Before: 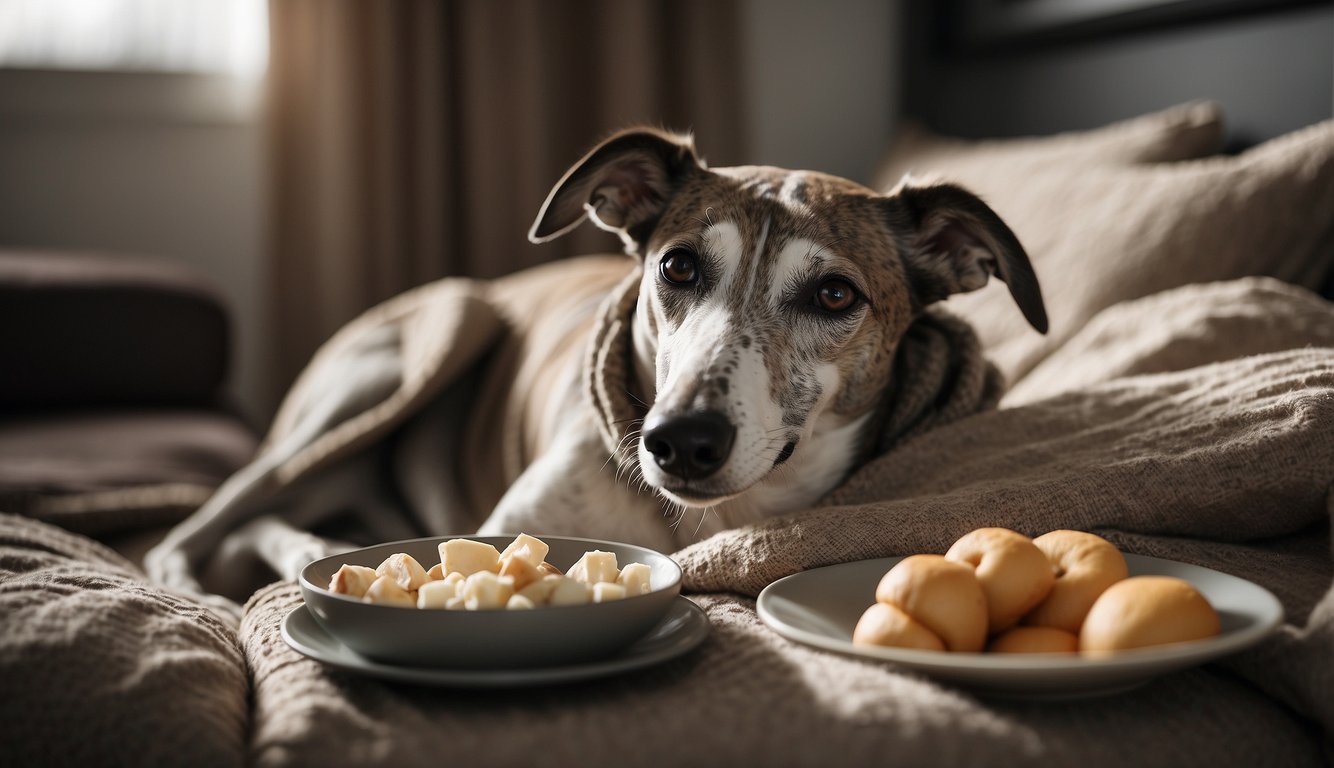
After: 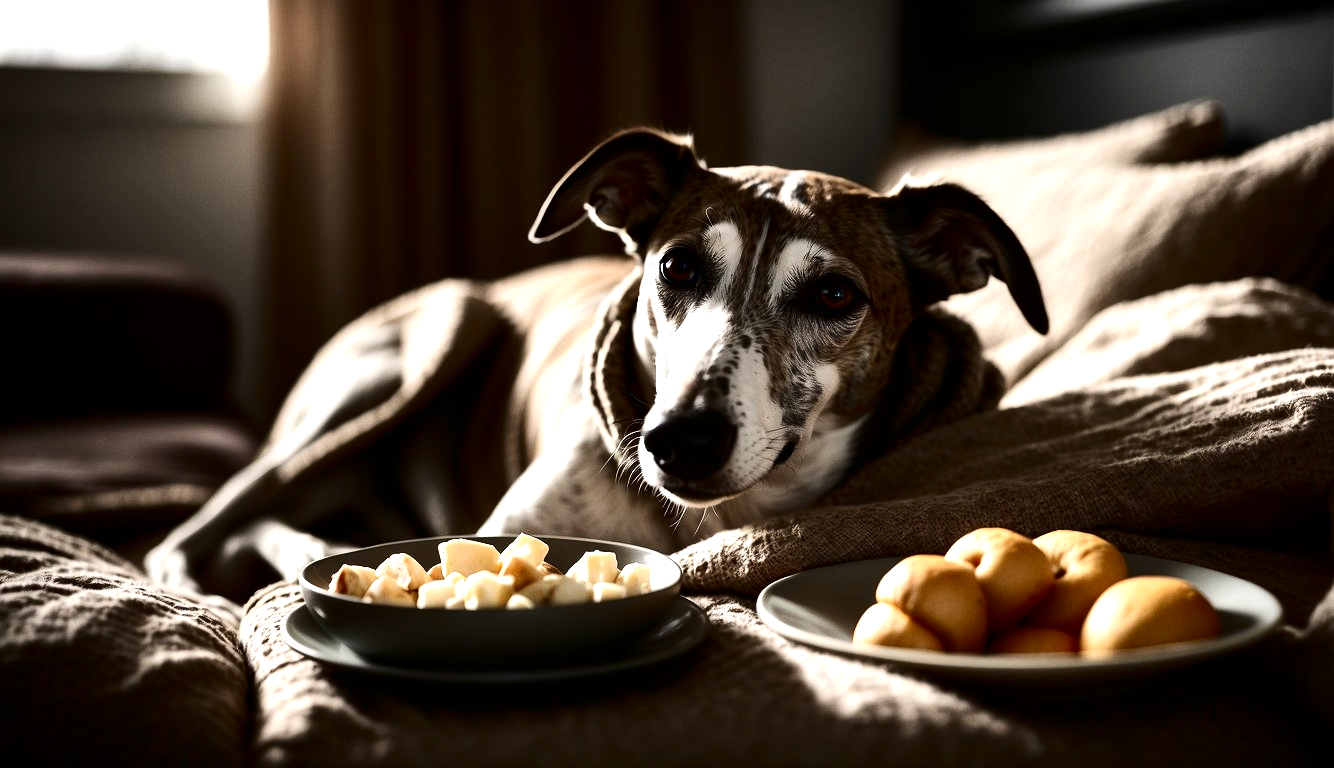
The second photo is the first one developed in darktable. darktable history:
contrast brightness saturation: contrast 0.19, brightness -0.24, saturation 0.11
tone equalizer: -8 EV -0.75 EV, -7 EV -0.7 EV, -6 EV -0.6 EV, -5 EV -0.4 EV, -3 EV 0.4 EV, -2 EV 0.6 EV, -1 EV 0.7 EV, +0 EV 0.75 EV, edges refinement/feathering 500, mask exposure compensation -1.57 EV, preserve details no
exposure: exposure 0.178 EV, compensate exposure bias true, compensate highlight preservation false
